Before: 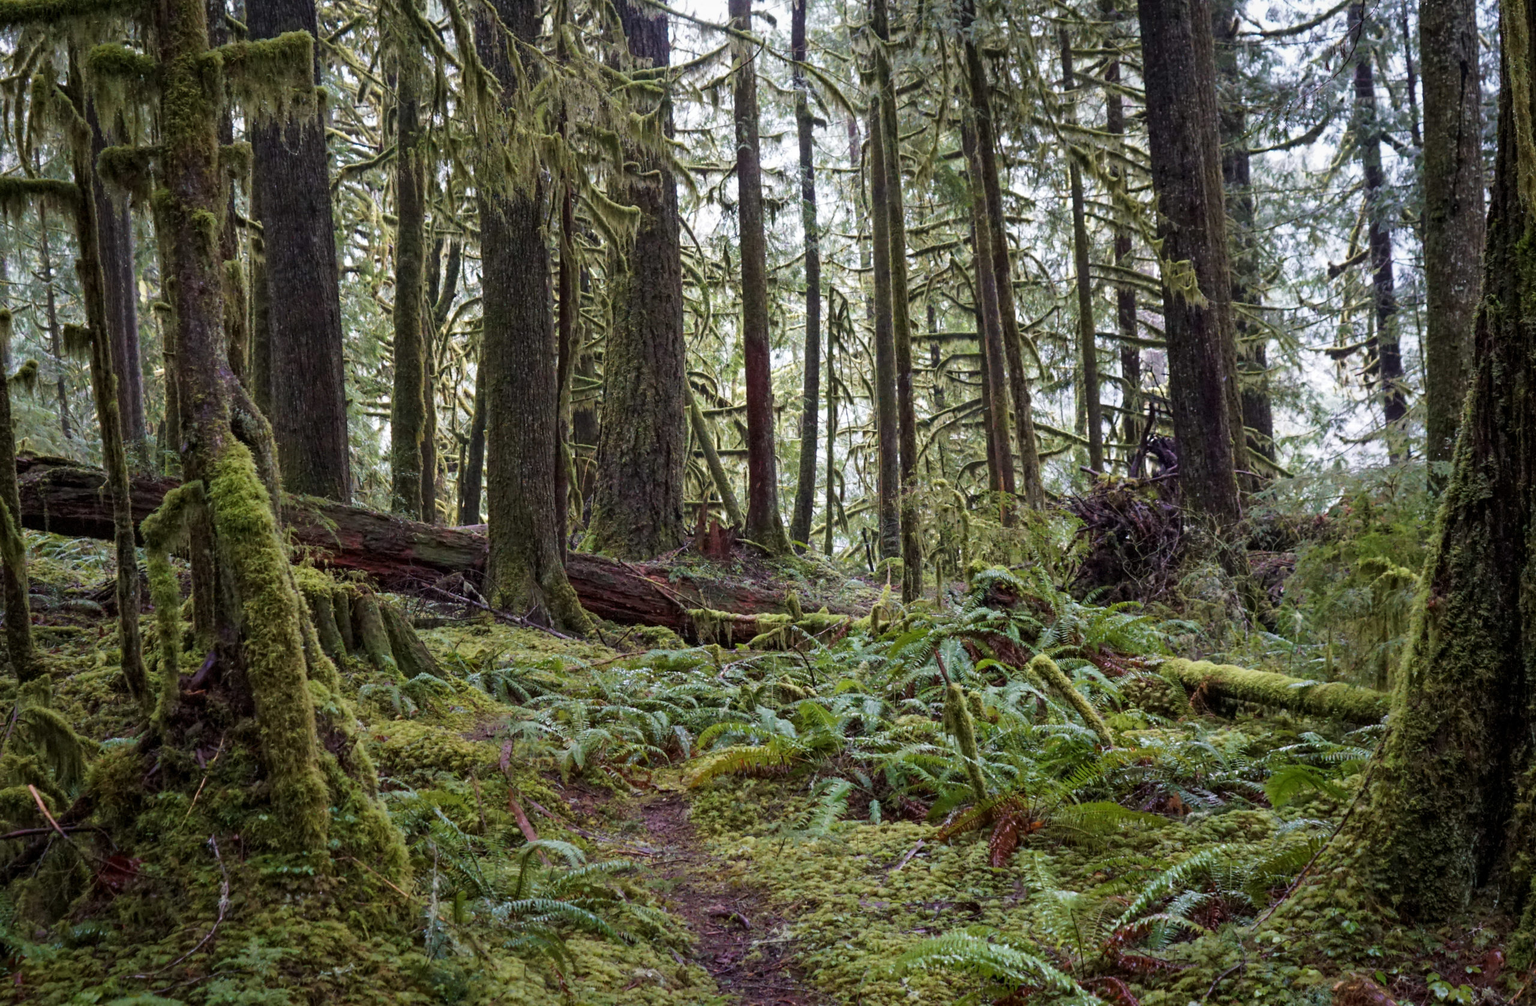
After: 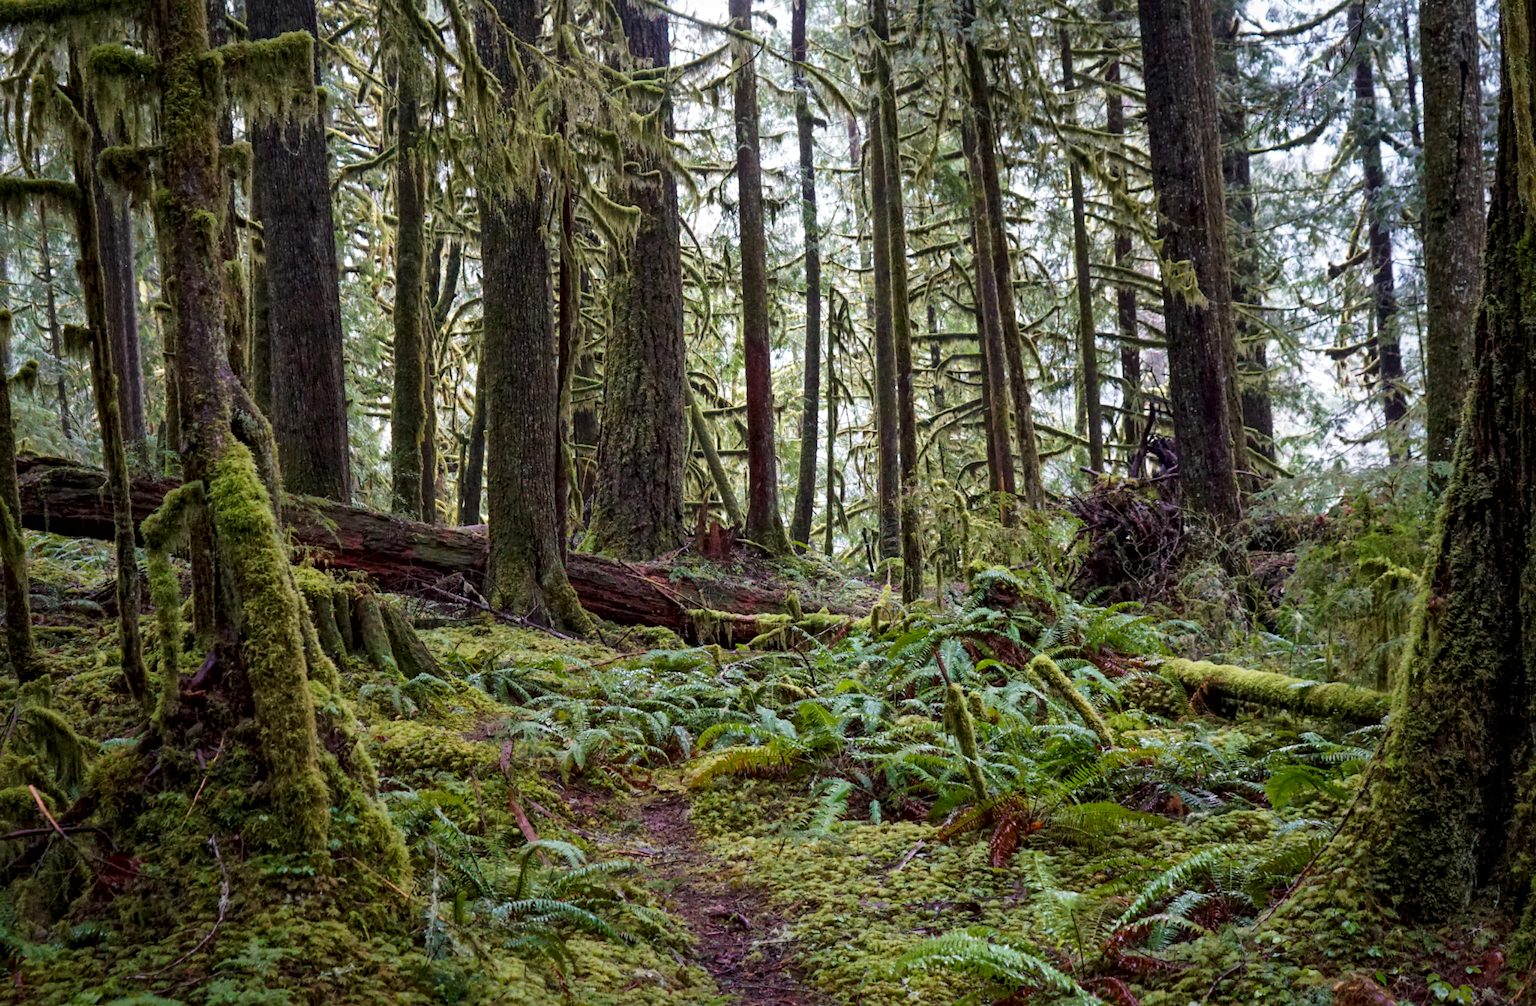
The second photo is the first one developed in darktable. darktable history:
exposure: compensate exposure bias true, compensate highlight preservation false
local contrast: mode bilateral grid, contrast 19, coarseness 49, detail 144%, midtone range 0.2
shadows and highlights: shadows -25.55, highlights 51.69, soften with gaussian
